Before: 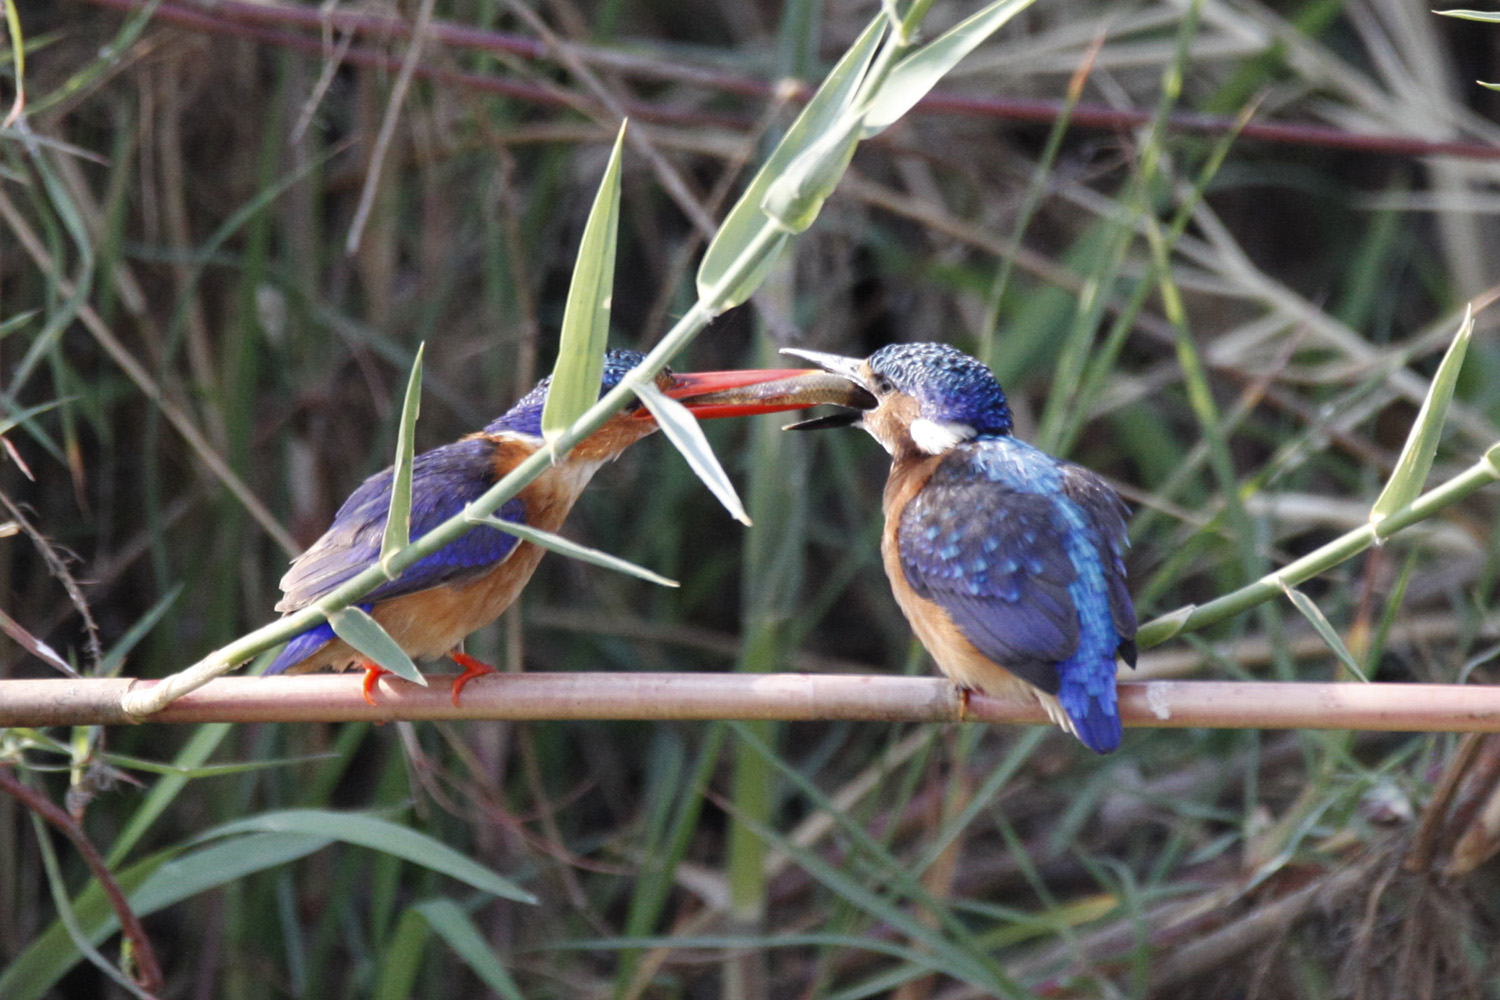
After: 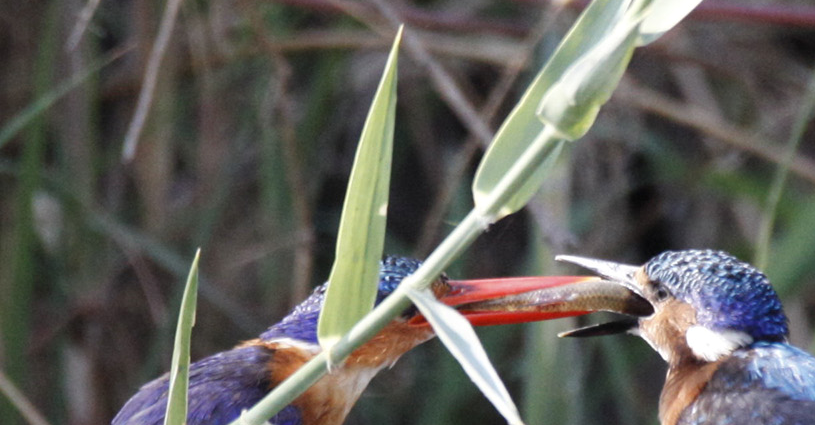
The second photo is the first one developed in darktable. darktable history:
crop: left 14.965%, top 9.303%, right 30.679%, bottom 48.11%
tone equalizer: mask exposure compensation -0.514 EV
